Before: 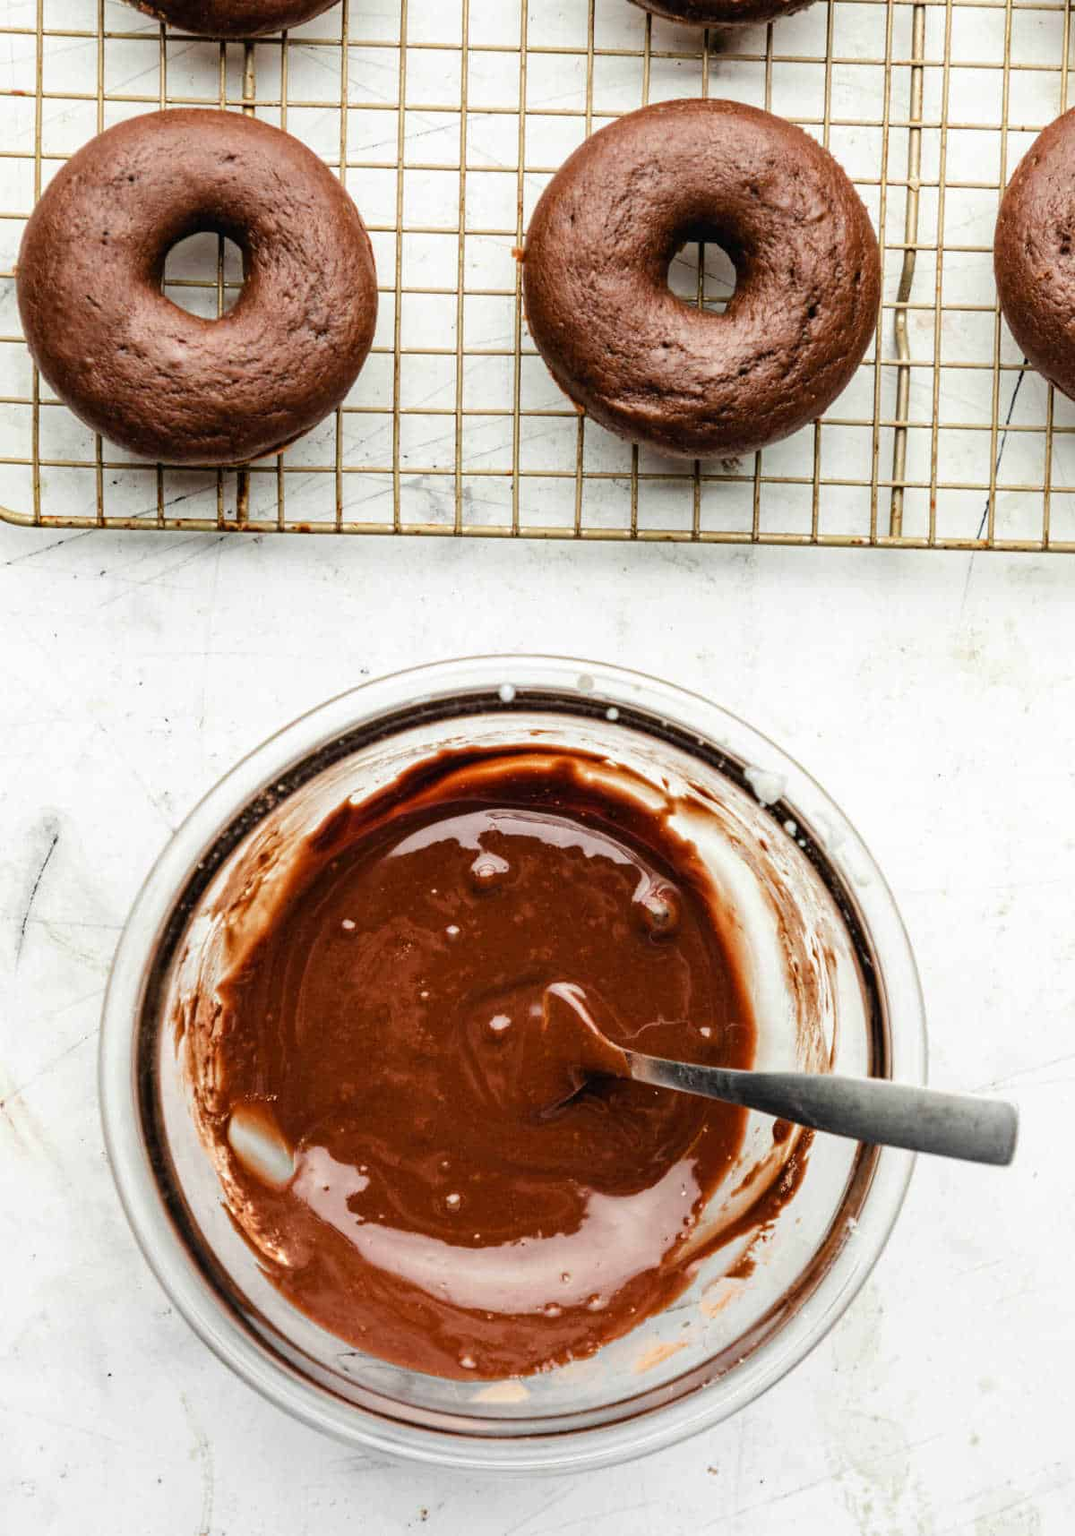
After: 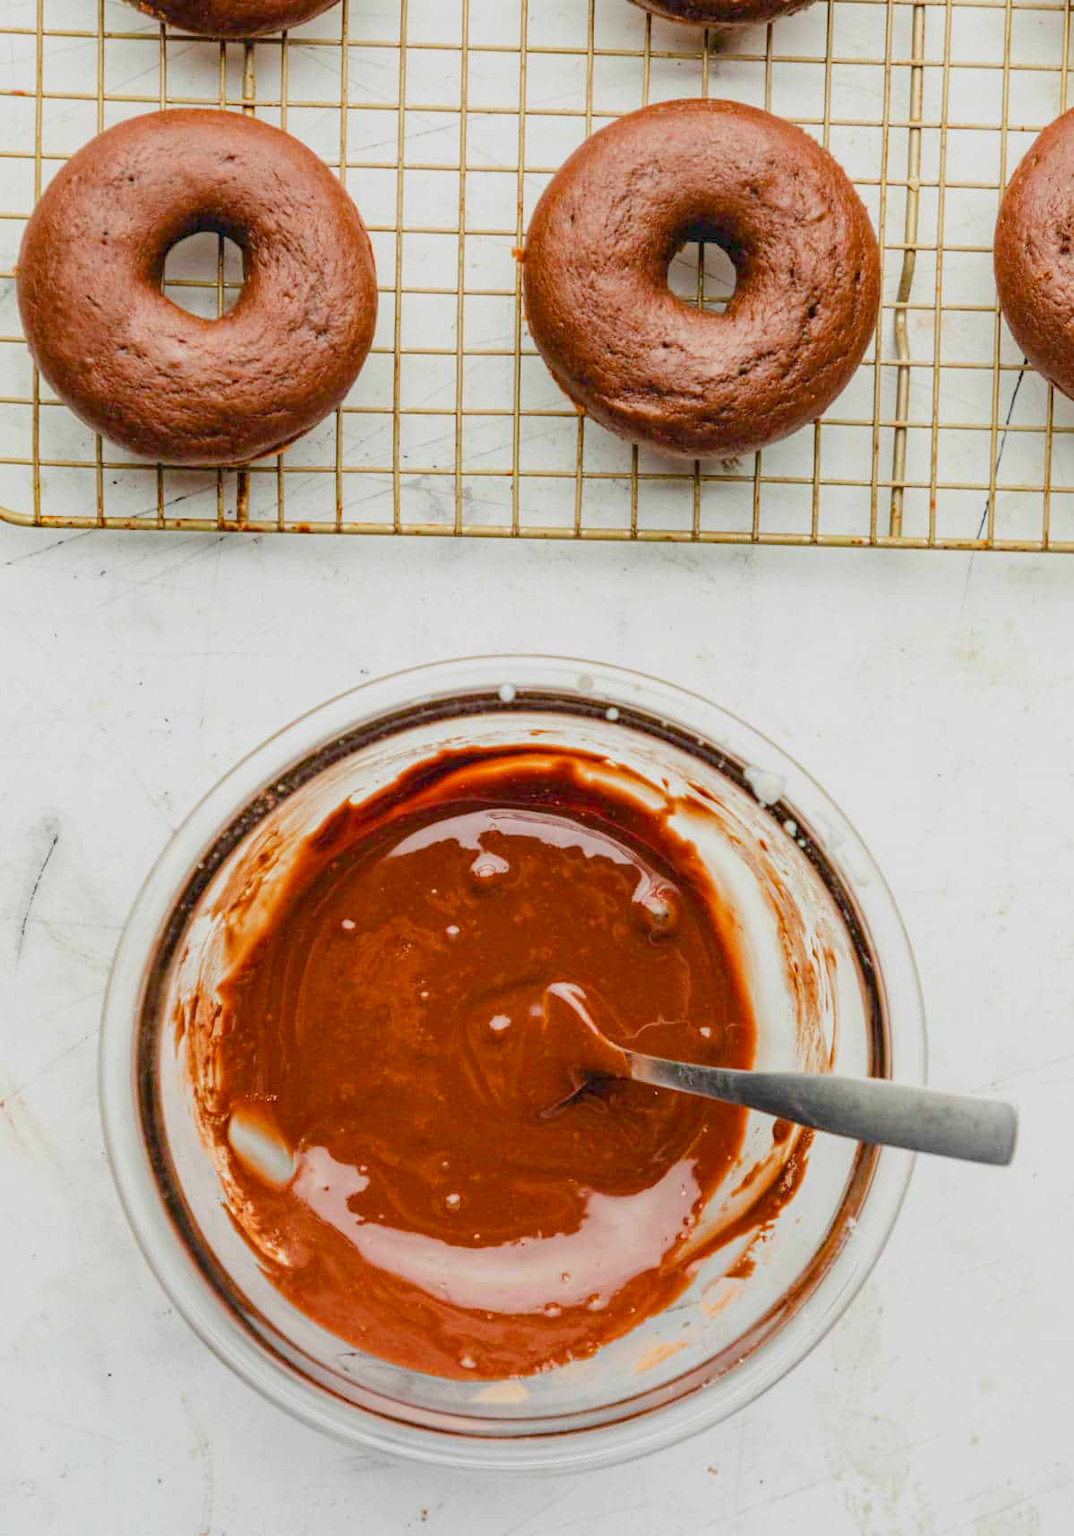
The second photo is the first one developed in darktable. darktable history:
color balance rgb: perceptual saturation grading › global saturation 19.755%, perceptual brilliance grading › global brilliance 2.315%, perceptual brilliance grading › highlights -3.606%, contrast -29.77%
exposure: black level correction 0.001, exposure 0.5 EV, compensate highlight preservation false
